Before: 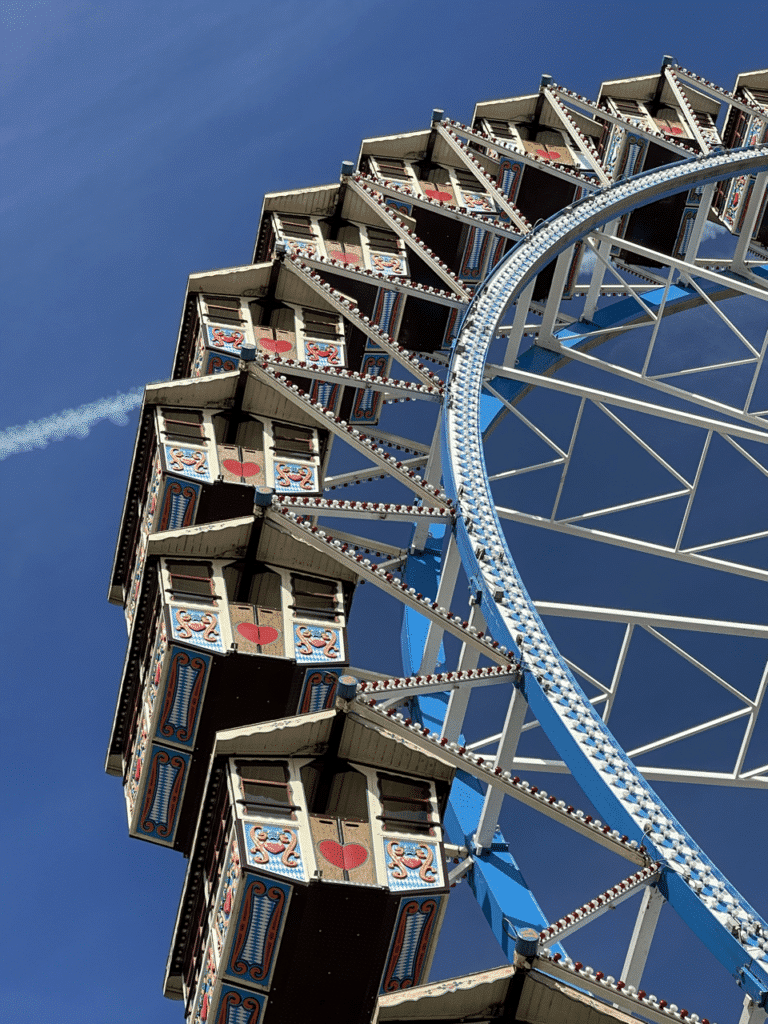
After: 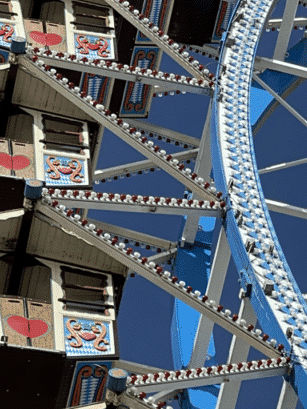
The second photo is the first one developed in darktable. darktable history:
crop: left 30%, top 30%, right 30%, bottom 30%
white balance: red 0.982, blue 1.018
